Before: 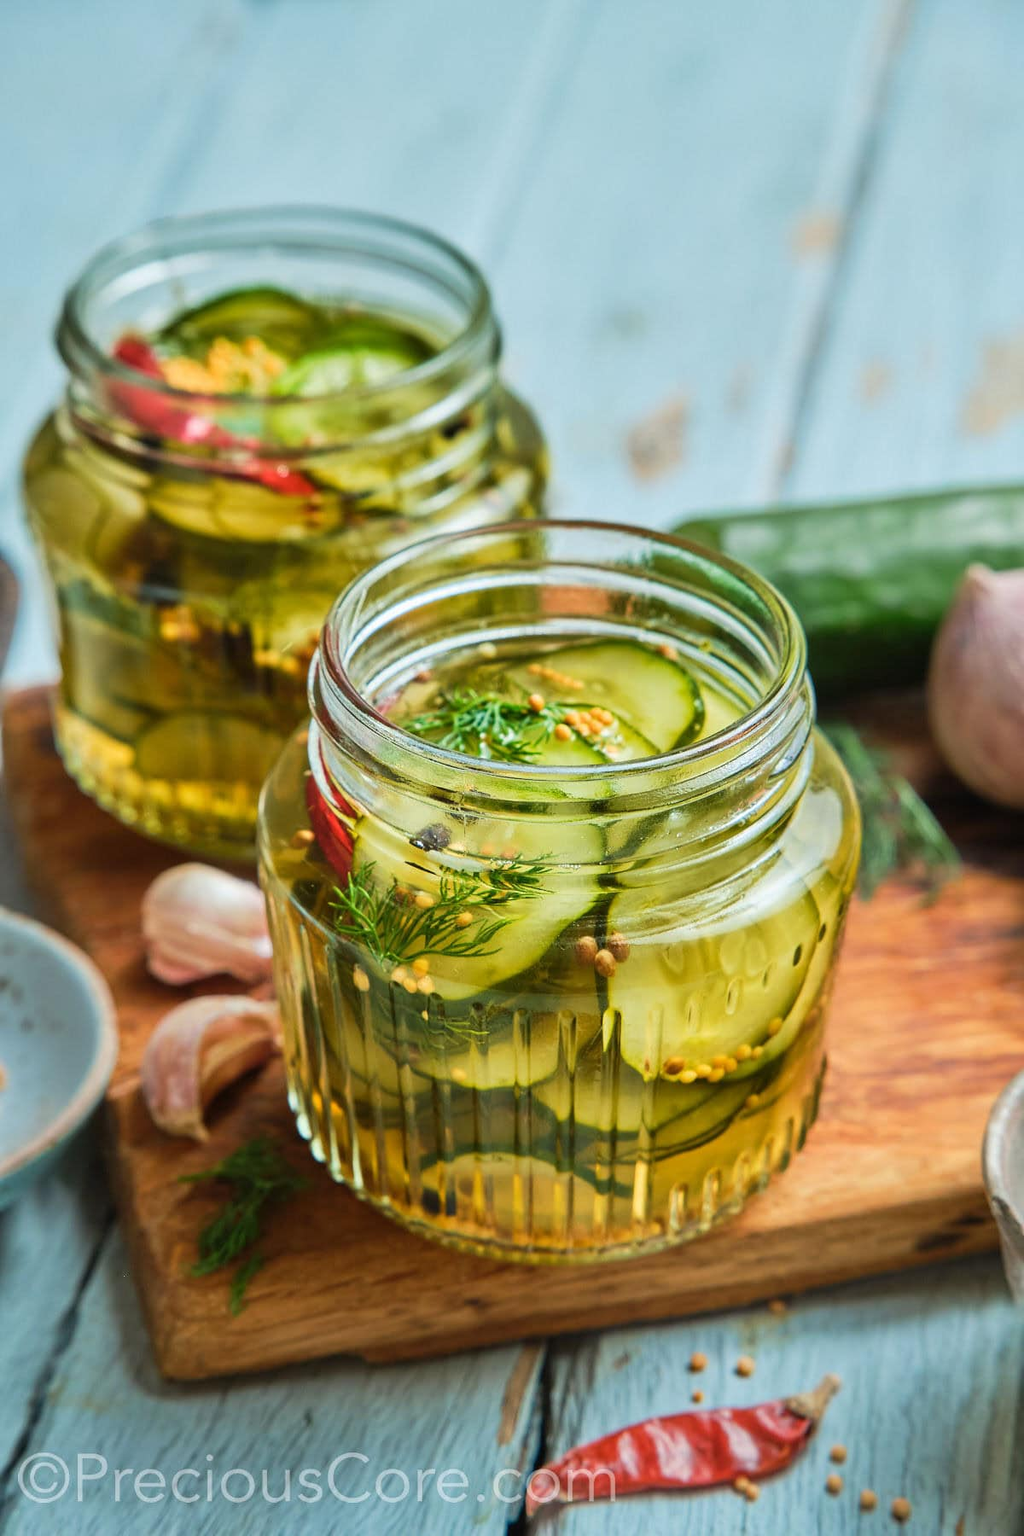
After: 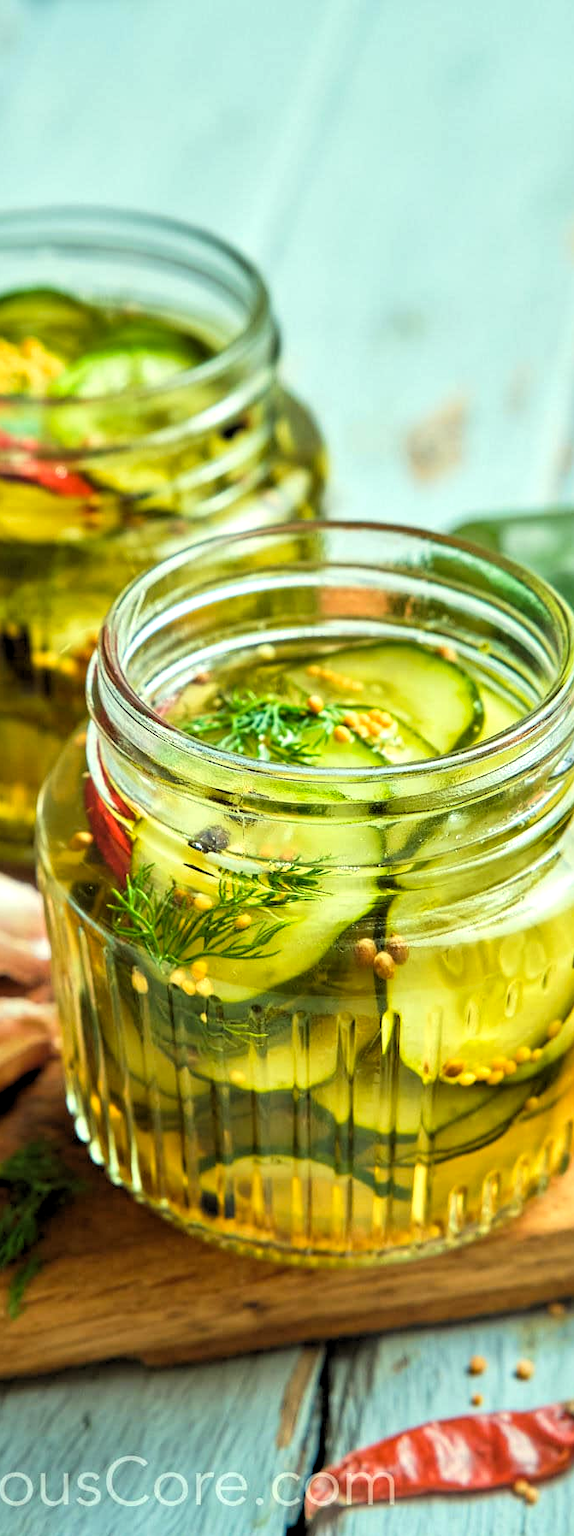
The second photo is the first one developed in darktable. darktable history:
color correction: highlights a* -5.94, highlights b* 11.19
crop: left 21.674%, right 22.086%
exposure: exposure 0.2 EV, compensate highlight preservation false
rgb levels: levels [[0.01, 0.419, 0.839], [0, 0.5, 1], [0, 0.5, 1]]
